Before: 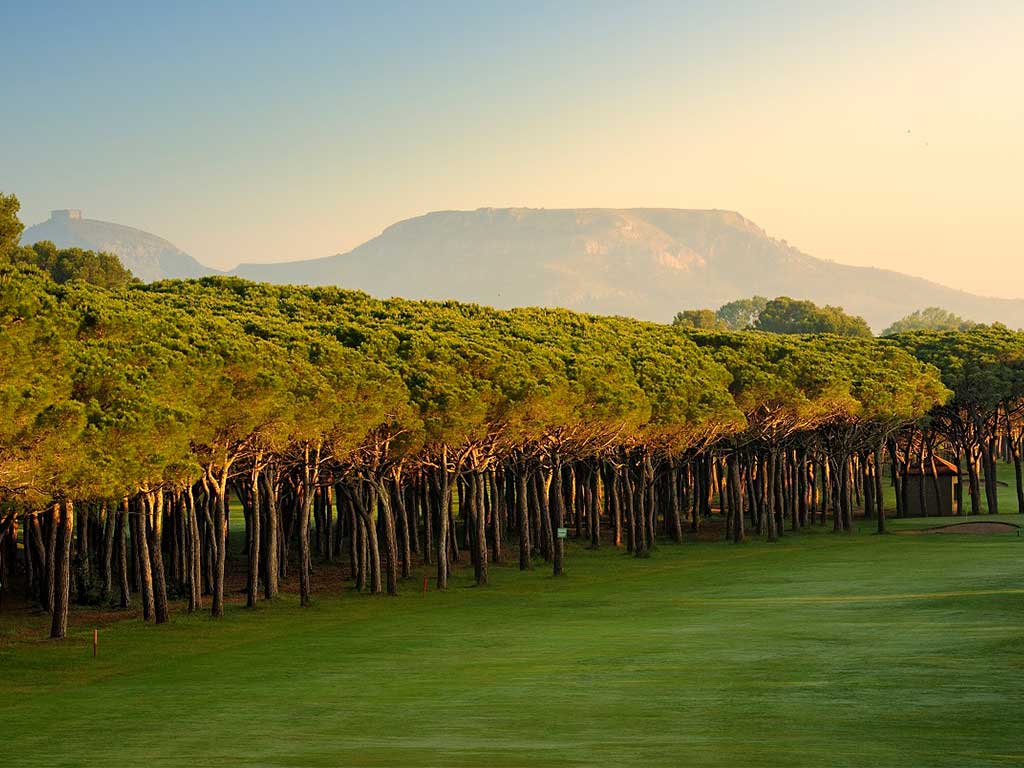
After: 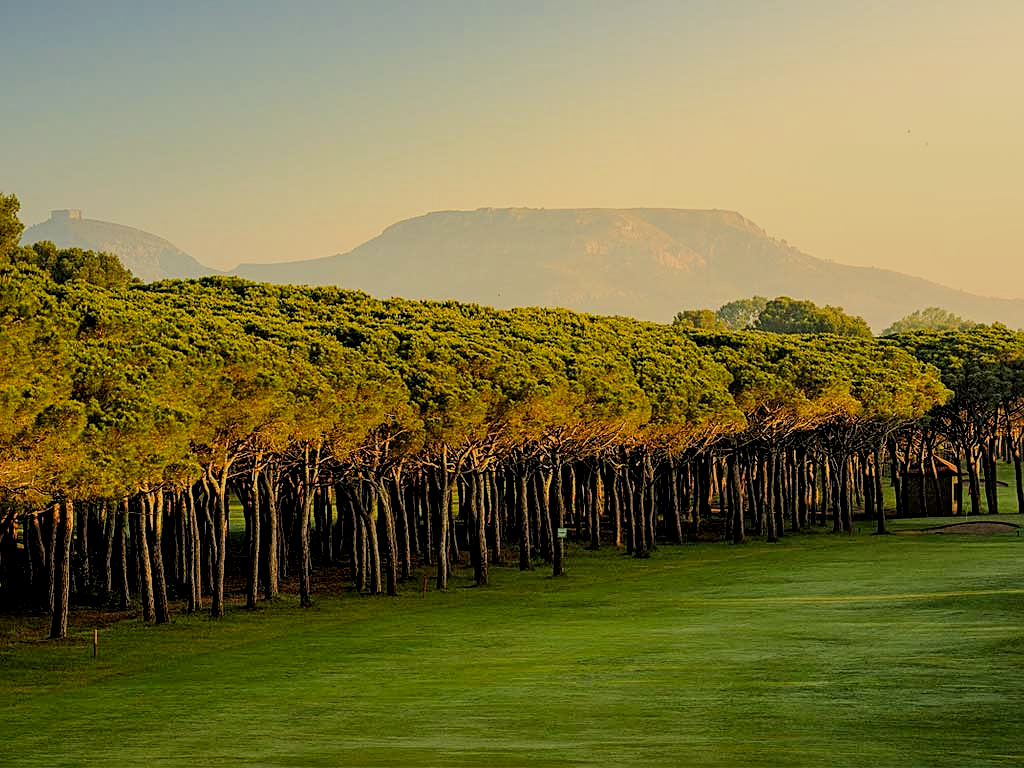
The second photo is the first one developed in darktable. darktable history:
color correction: highlights a* 1.39, highlights b* 17.83
sharpen: on, module defaults
filmic rgb: black relative exposure -7.15 EV, white relative exposure 5.36 EV, hardness 3.02
local contrast: on, module defaults
